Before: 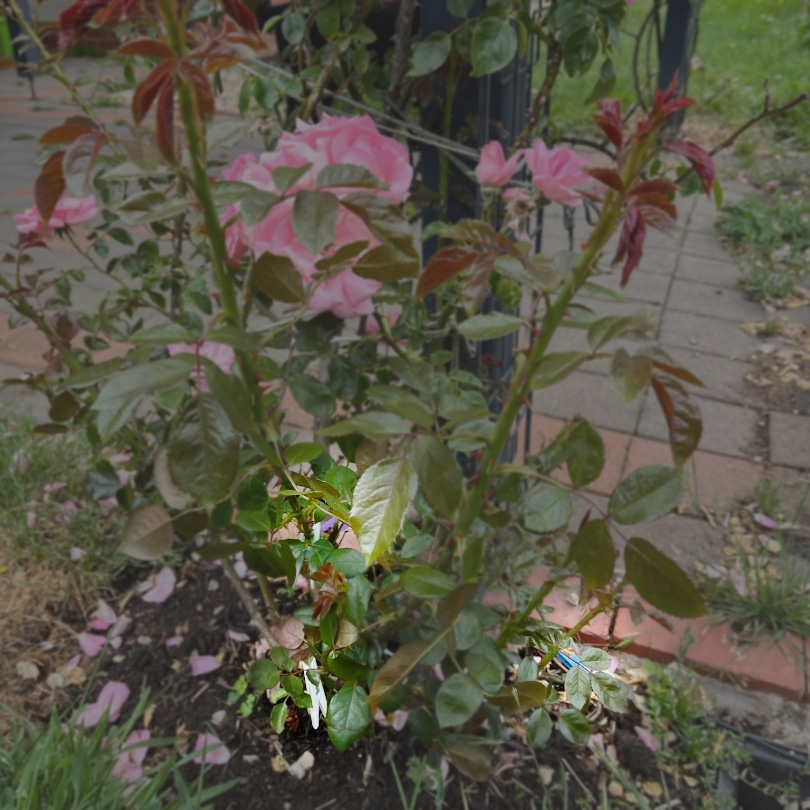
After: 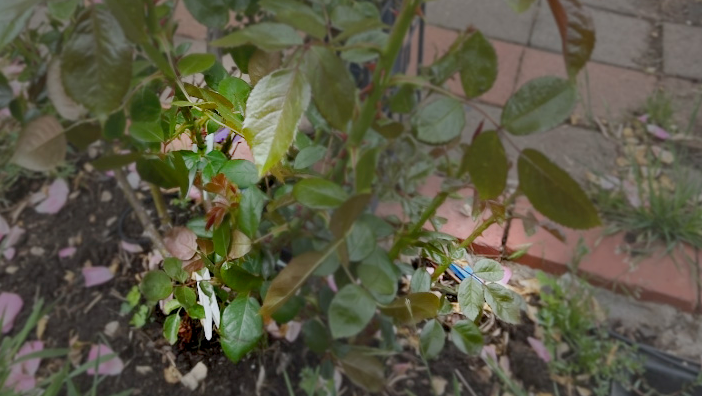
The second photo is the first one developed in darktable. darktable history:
crop and rotate: left 13.306%, top 48.129%, bottom 2.928%
exposure: black level correction 0.005, exposure 0.014 EV, compensate highlight preservation false
color balance rgb: perceptual saturation grading › global saturation -0.31%, global vibrance -8%, contrast -13%, saturation formula JzAzBz (2021)
